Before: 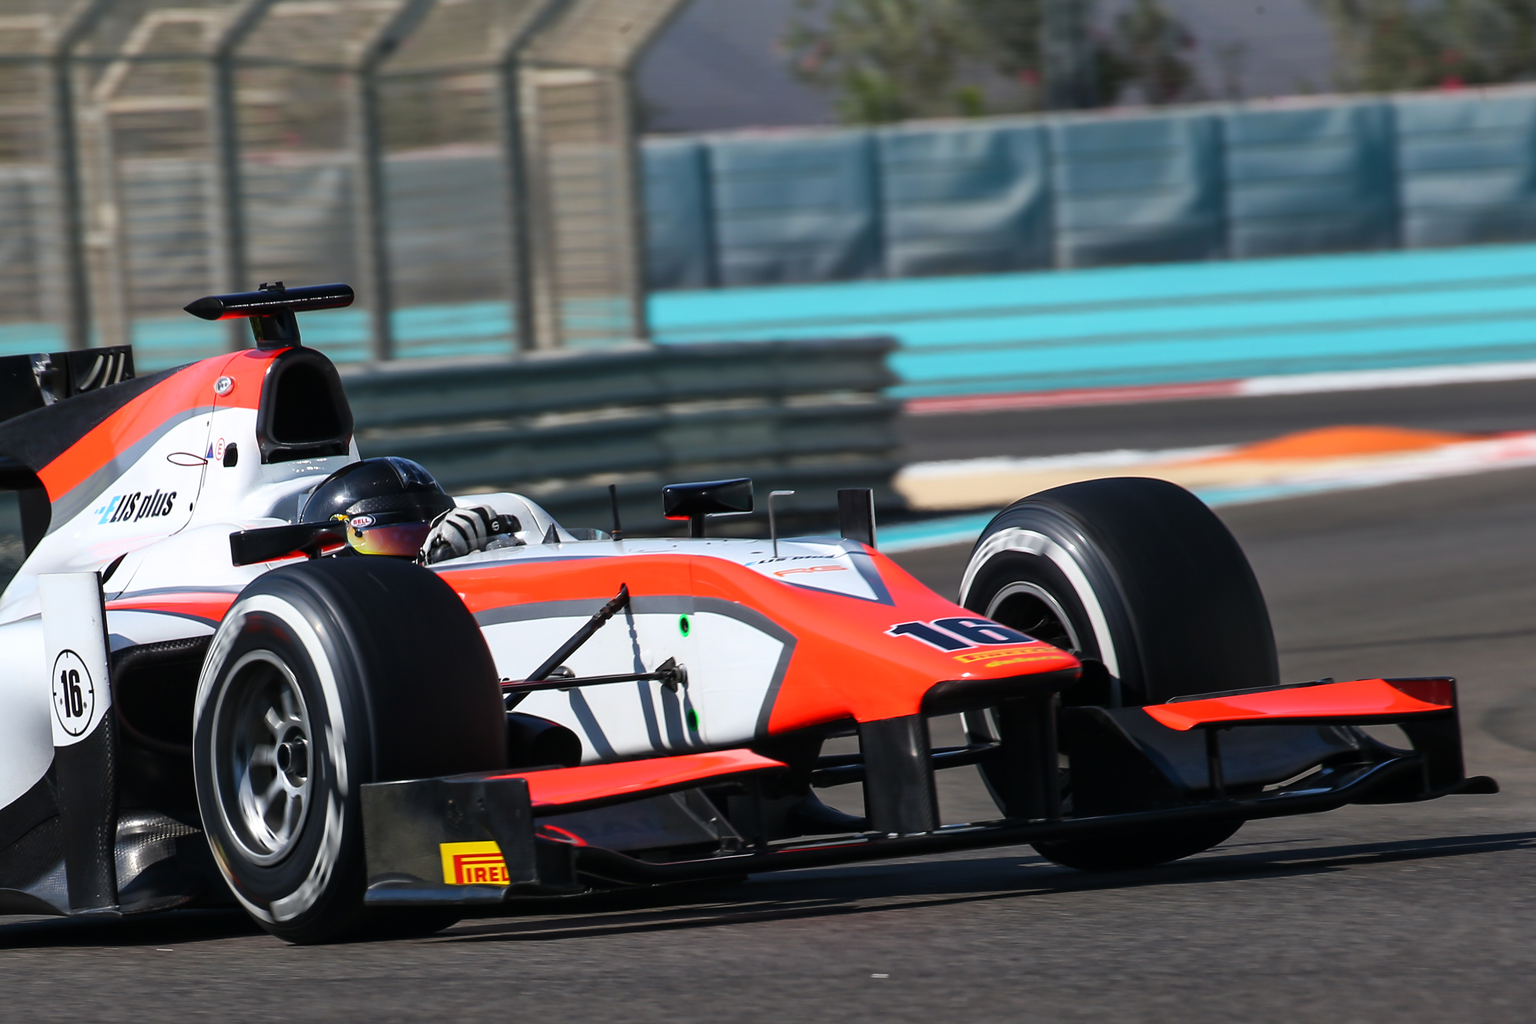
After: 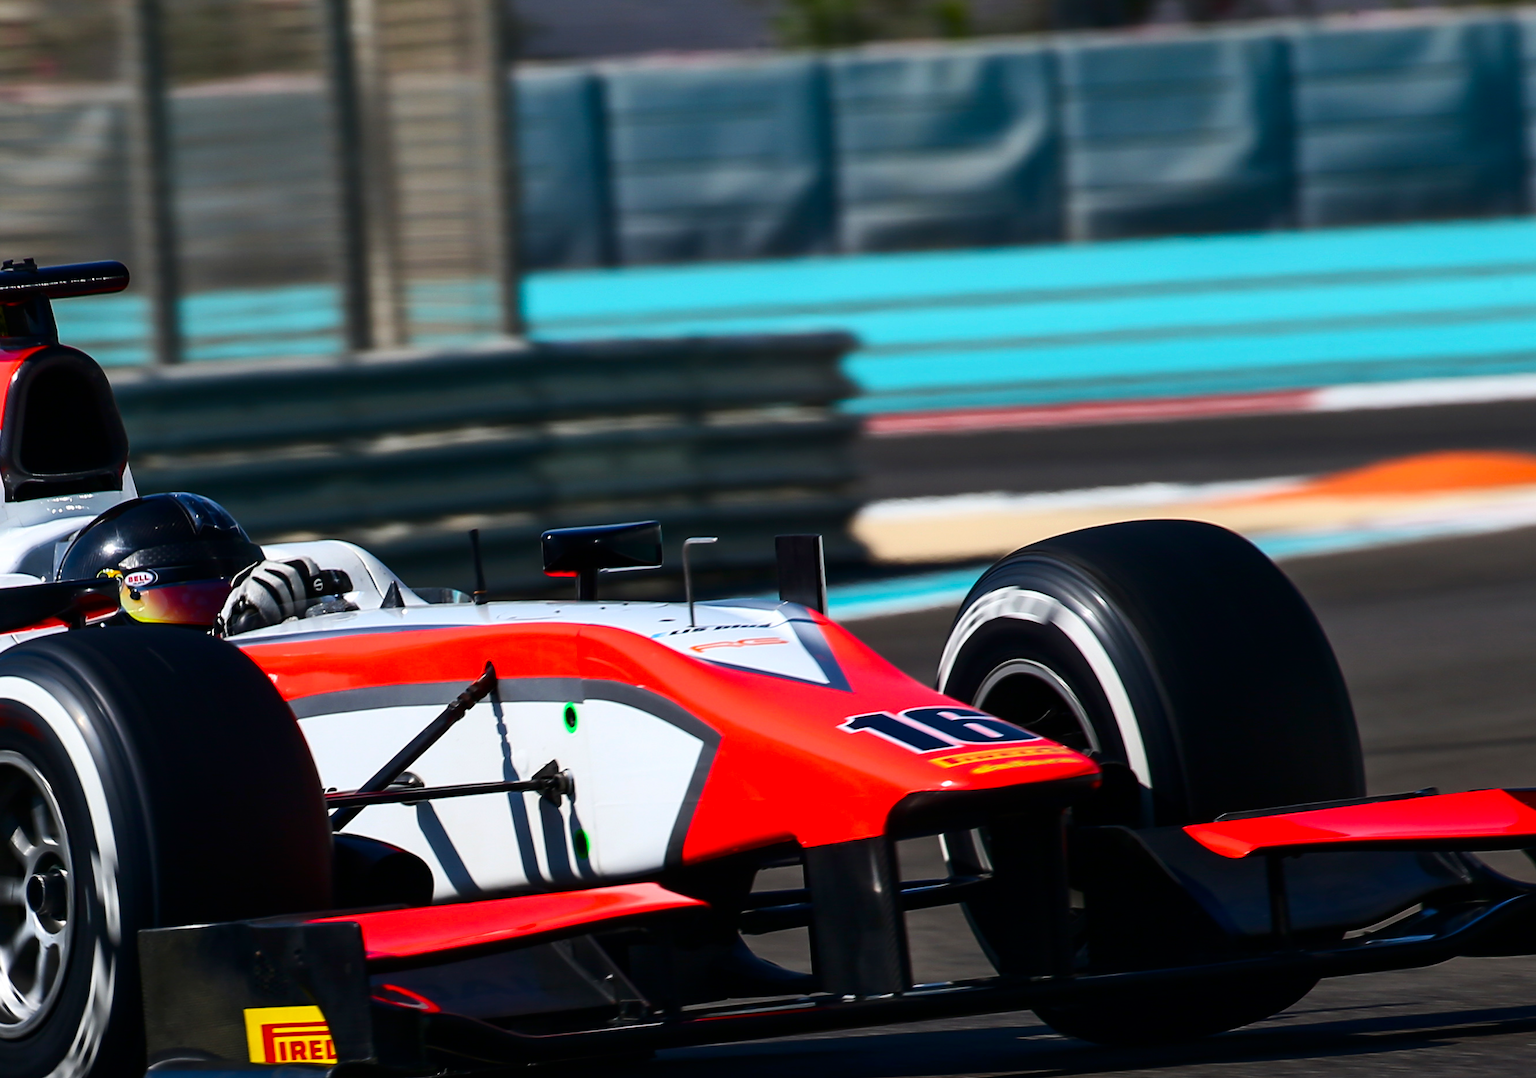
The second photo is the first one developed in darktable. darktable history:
contrast brightness saturation: contrast 0.19, brightness -0.11, saturation 0.21
crop: left 16.768%, top 8.653%, right 8.362%, bottom 12.485%
